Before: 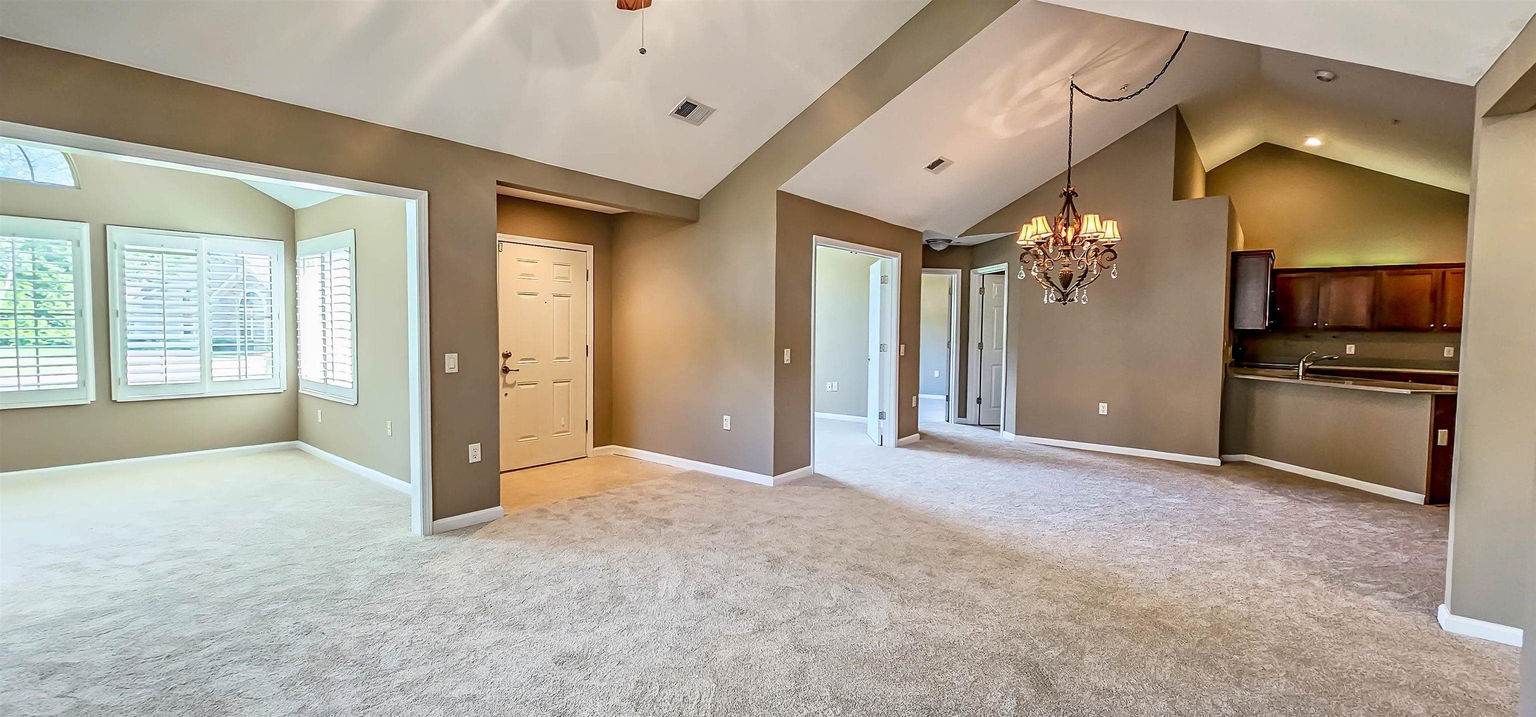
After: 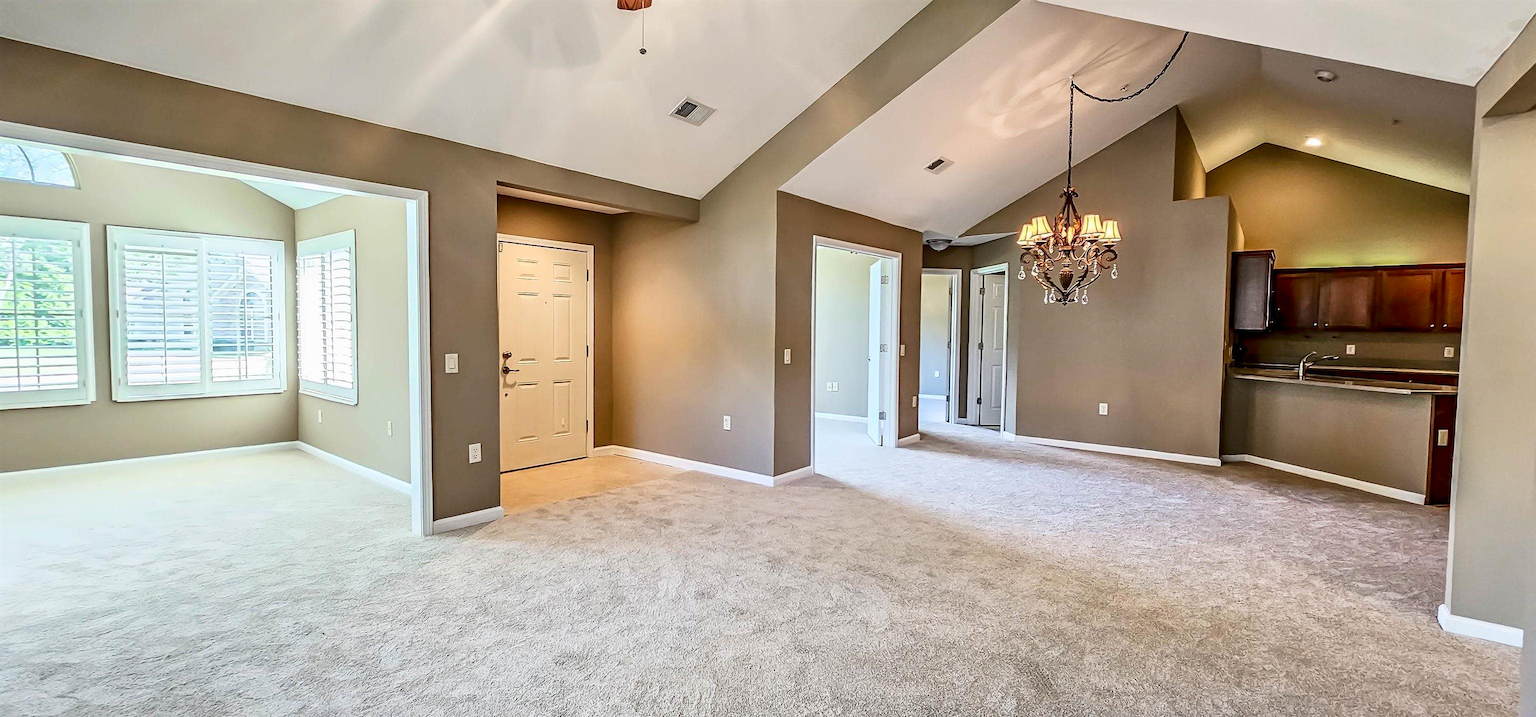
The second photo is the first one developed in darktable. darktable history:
contrast brightness saturation: contrast 0.142
